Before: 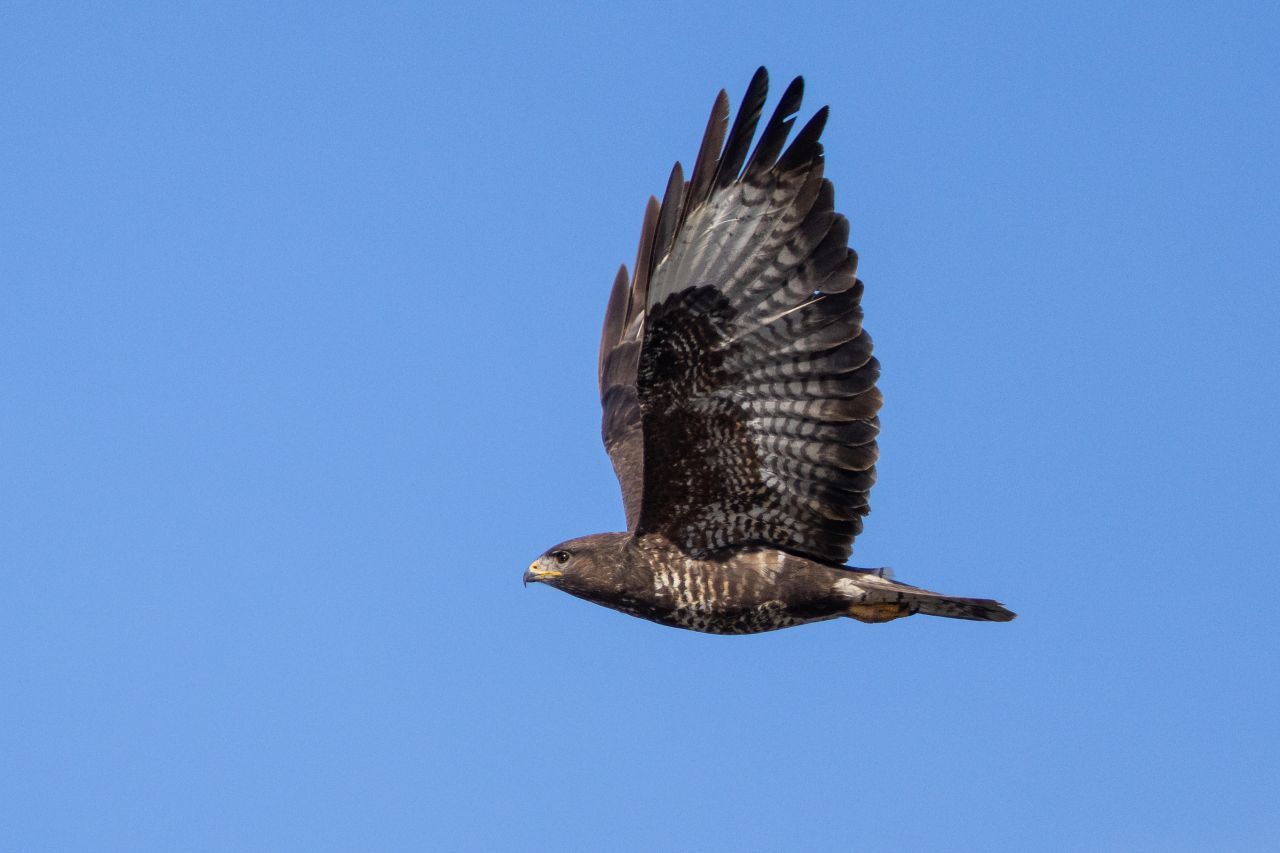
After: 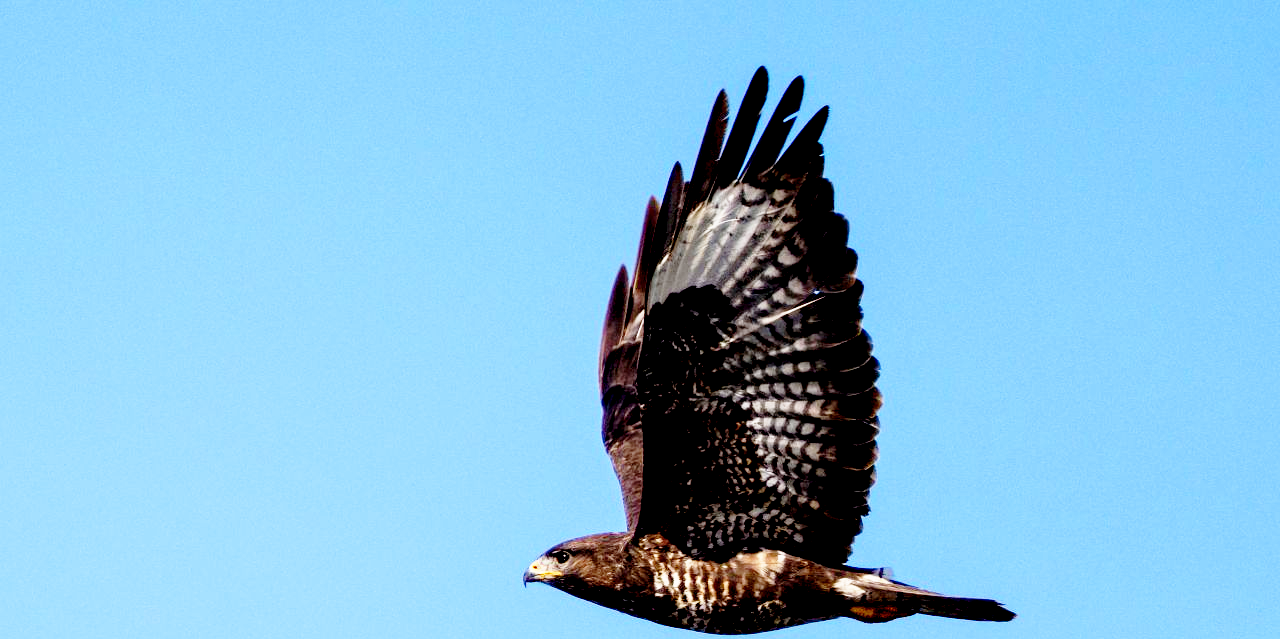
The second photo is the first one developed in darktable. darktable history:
exposure: black level correction 0.046, exposure 0.013 EV, compensate exposure bias true, compensate highlight preservation false
crop: bottom 24.99%
base curve: curves: ch0 [(0, 0) (0.026, 0.03) (0.109, 0.232) (0.351, 0.748) (0.669, 0.968) (1, 1)], preserve colors none
